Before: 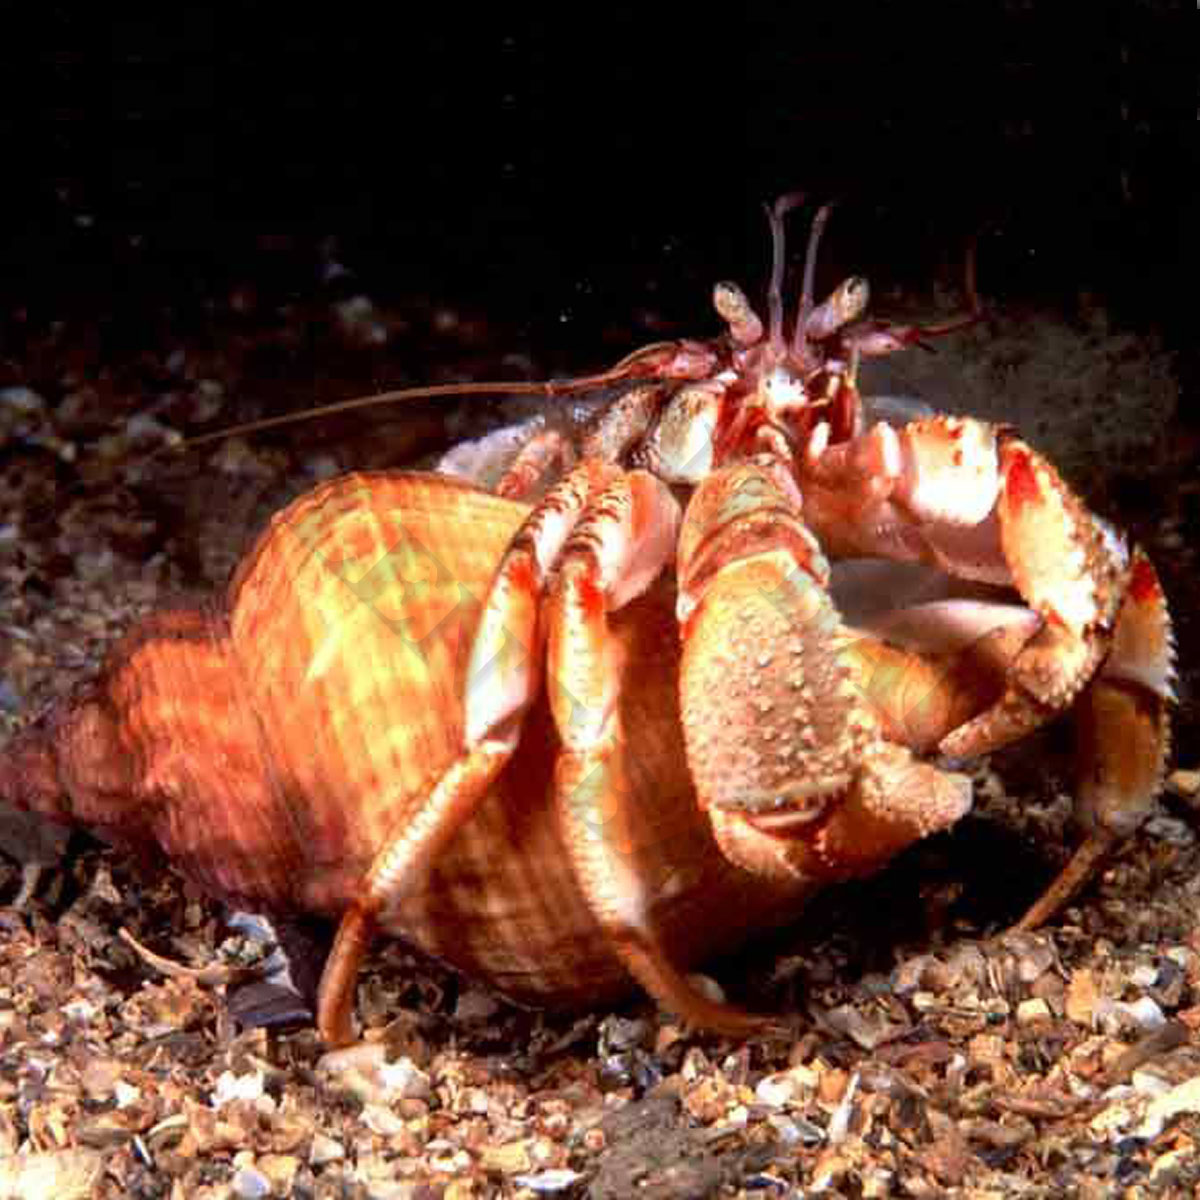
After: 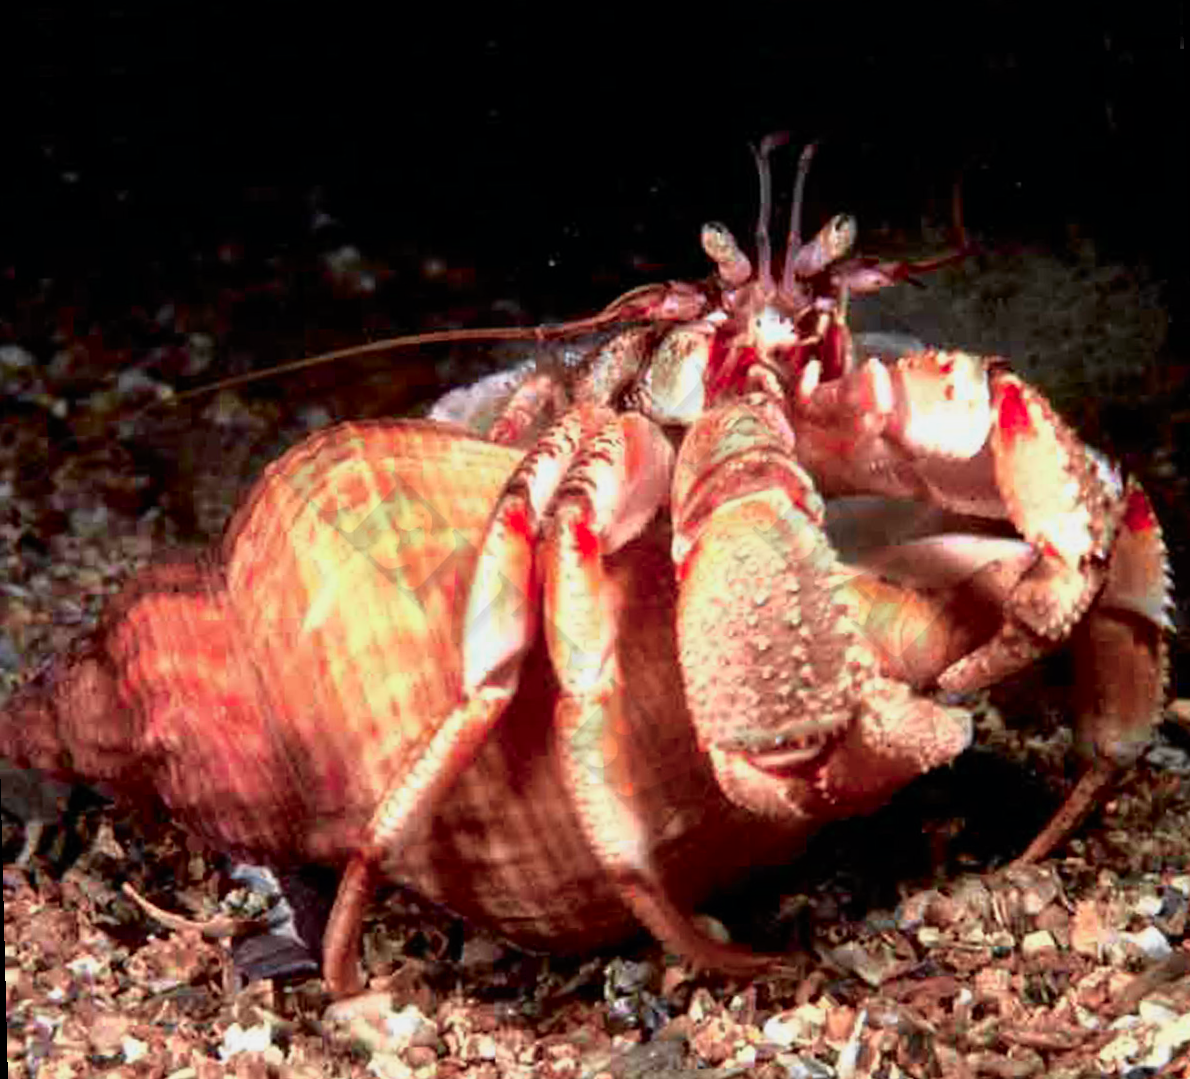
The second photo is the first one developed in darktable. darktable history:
rotate and perspective: rotation -1.42°, crop left 0.016, crop right 0.984, crop top 0.035, crop bottom 0.965
tone curve: curves: ch0 [(0, 0) (0.058, 0.037) (0.214, 0.183) (0.304, 0.288) (0.561, 0.554) (0.687, 0.677) (0.768, 0.768) (0.858, 0.861) (0.987, 0.945)]; ch1 [(0, 0) (0.172, 0.123) (0.312, 0.296) (0.432, 0.448) (0.471, 0.469) (0.502, 0.5) (0.521, 0.505) (0.565, 0.569) (0.663, 0.663) (0.703, 0.721) (0.857, 0.917) (1, 1)]; ch2 [(0, 0) (0.411, 0.424) (0.485, 0.497) (0.502, 0.5) (0.517, 0.511) (0.556, 0.562) (0.626, 0.594) (0.709, 0.661) (1, 1)], color space Lab, independent channels, preserve colors none
crop and rotate: top 2.479%, bottom 3.018%
